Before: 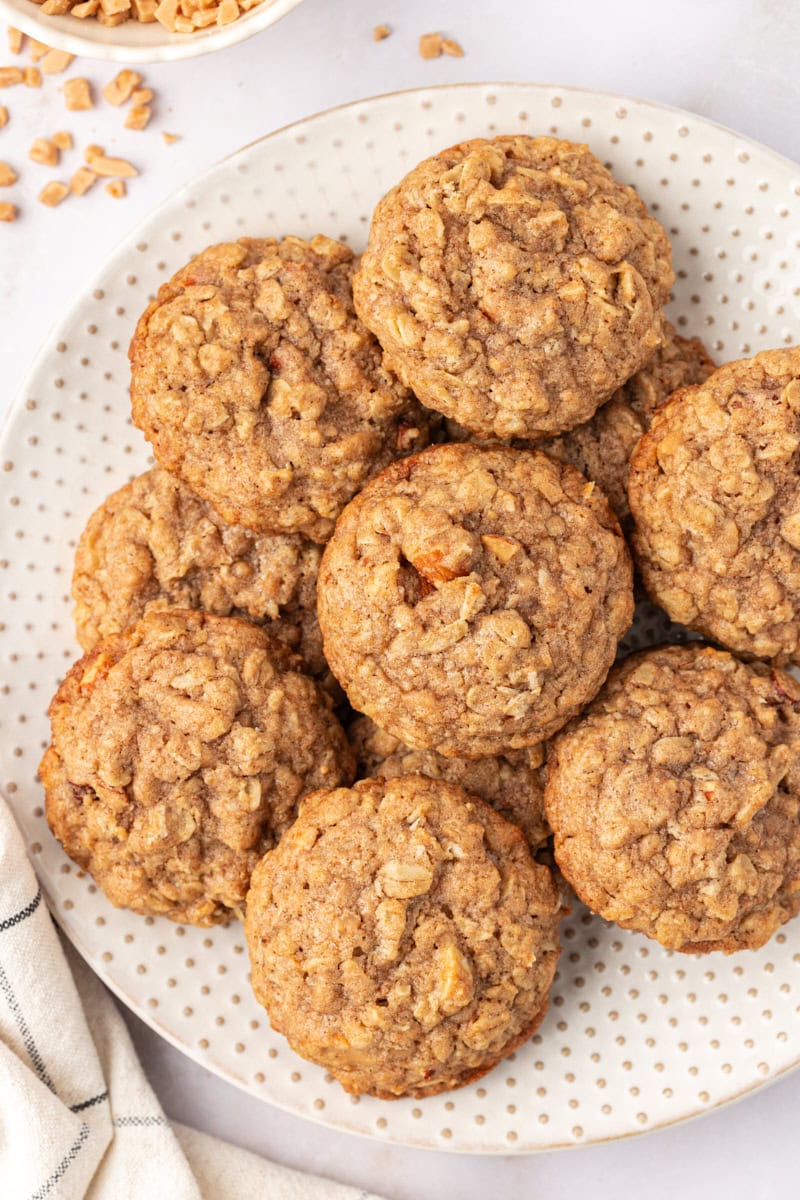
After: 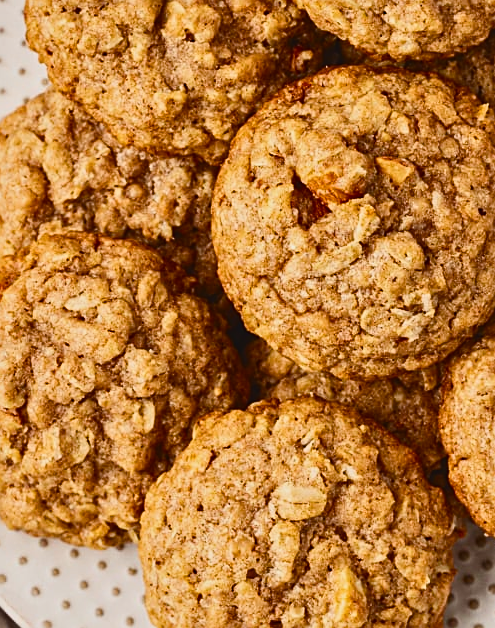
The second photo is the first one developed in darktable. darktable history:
contrast brightness saturation: contrast 0.394, brightness 0.103
tone equalizer: -8 EV -0.002 EV, -7 EV 0.003 EV, -6 EV -0.016 EV, -5 EV 0.014 EV, -4 EV -0.012 EV, -3 EV 0.039 EV, -2 EV -0.084 EV, -1 EV -0.29 EV, +0 EV -0.607 EV
exposure: black level correction -0.015, exposure -0.518 EV, compensate exposure bias true, compensate highlight preservation false
crop: left 13.336%, top 31.552%, right 24.49%, bottom 15.858%
sharpen: on, module defaults
color balance rgb: shadows lift › luminance 0.972%, shadows lift › chroma 0.401%, shadows lift › hue 19.27°, perceptual saturation grading › global saturation 34.948%, perceptual saturation grading › highlights -25.439%, perceptual saturation grading › shadows 50.018%
